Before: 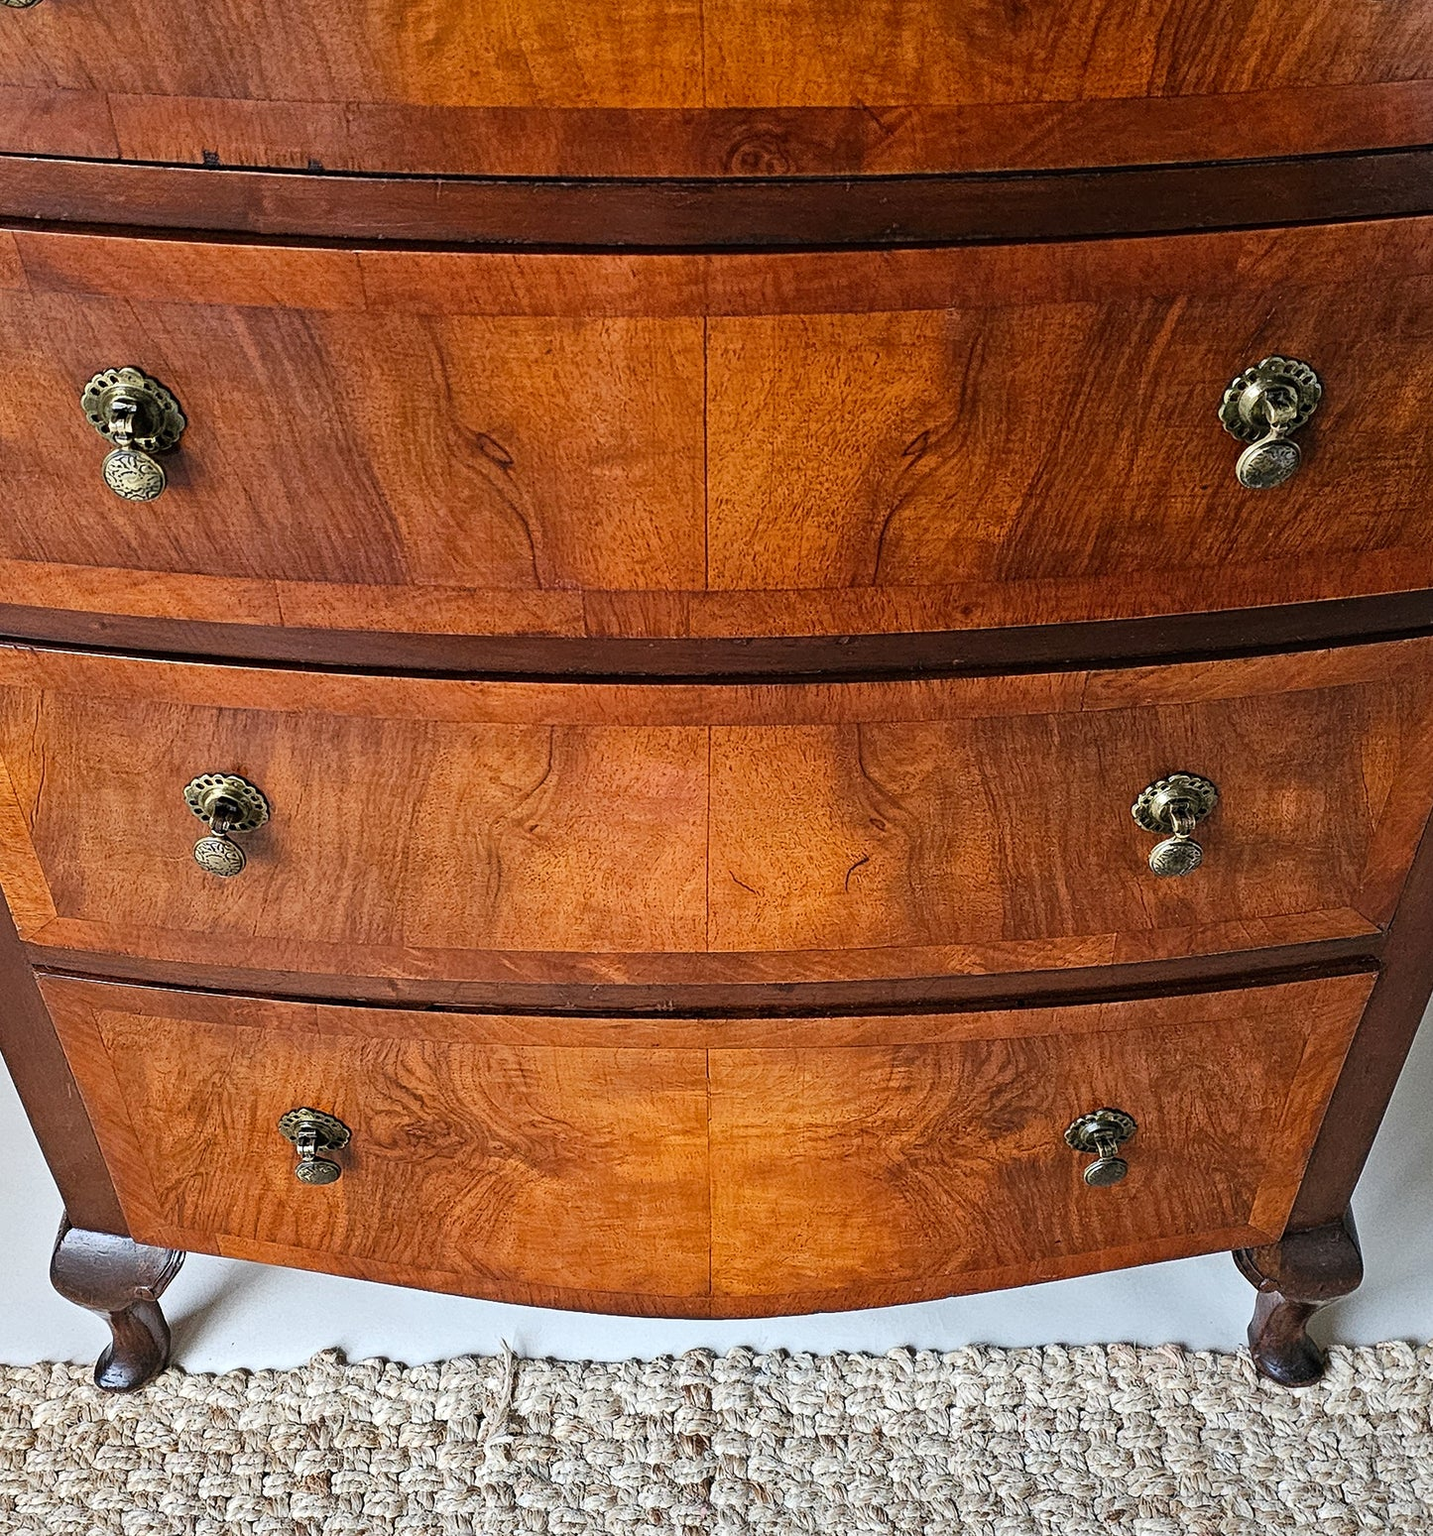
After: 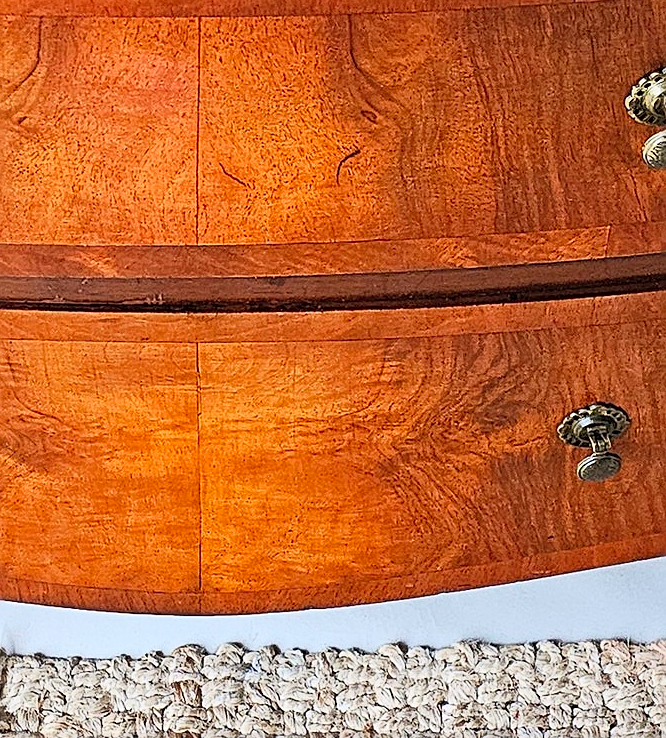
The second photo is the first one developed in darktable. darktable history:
sharpen: on, module defaults
crop: left 35.755%, top 46.2%, right 18.11%, bottom 6.095%
tone curve: curves: ch0 [(0.013, 0) (0.061, 0.068) (0.239, 0.256) (0.502, 0.505) (0.683, 0.676) (0.761, 0.773) (0.858, 0.858) (0.987, 0.945)]; ch1 [(0, 0) (0.172, 0.123) (0.304, 0.267) (0.414, 0.395) (0.472, 0.473) (0.502, 0.508) (0.521, 0.528) (0.583, 0.595) (0.654, 0.673) (0.728, 0.761) (1, 1)]; ch2 [(0, 0) (0.411, 0.424) (0.485, 0.476) (0.502, 0.502) (0.553, 0.557) (0.57, 0.576) (1, 1)], color space Lab, independent channels, preserve colors none
contrast brightness saturation: contrast 0.071, brightness 0.082, saturation 0.182
